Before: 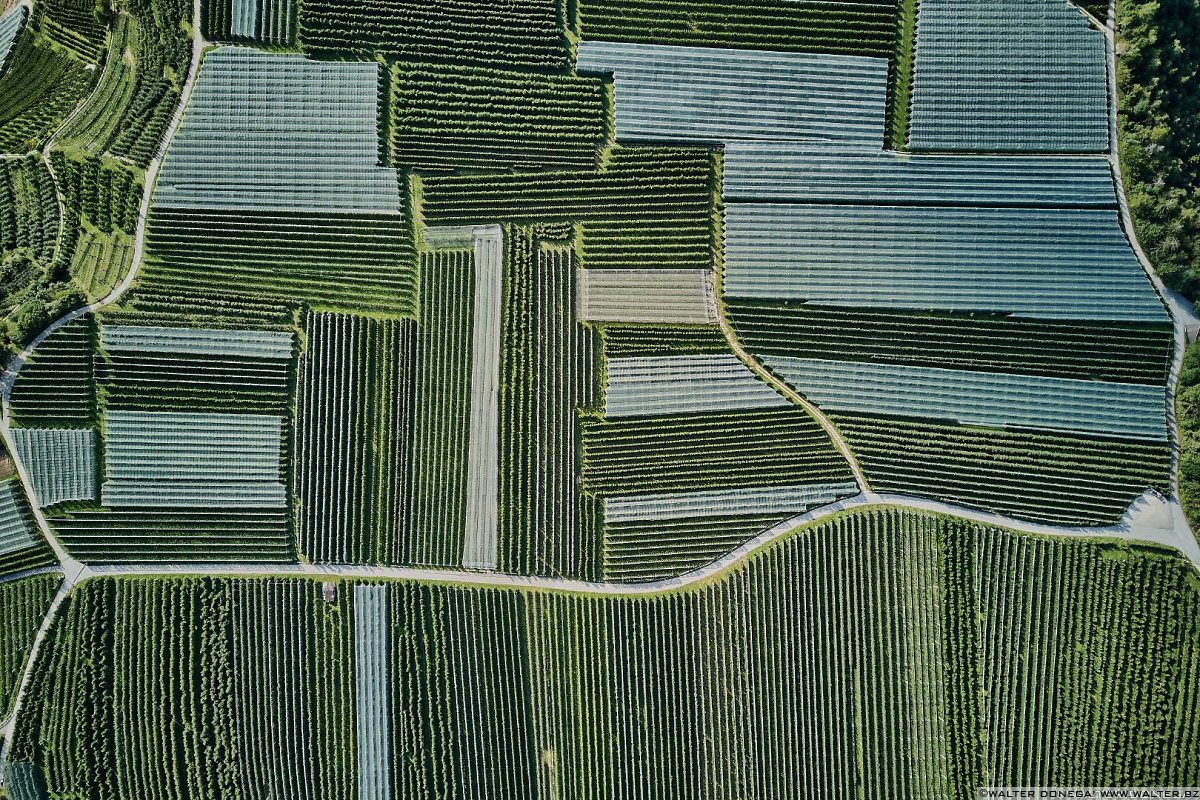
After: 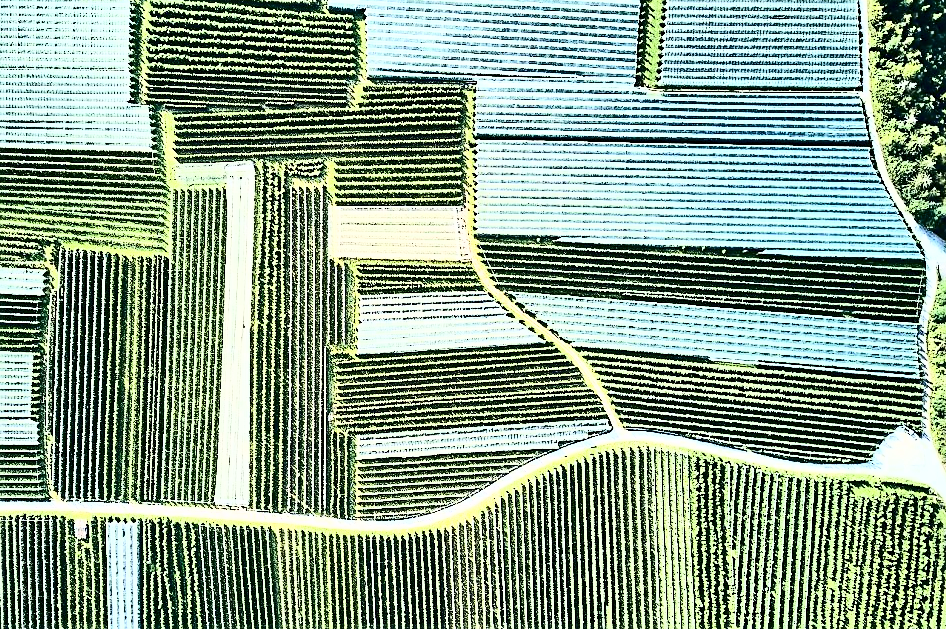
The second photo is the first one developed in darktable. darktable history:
sharpen: on, module defaults
exposure: black level correction 0, exposure 1.2 EV, compensate highlight preservation false
crop and rotate: left 20.74%, top 7.912%, right 0.375%, bottom 13.378%
contrast brightness saturation: contrast 0.5, saturation -0.1
base curve: curves: ch0 [(0, 0) (0.025, 0.046) (0.112, 0.277) (0.467, 0.74) (0.814, 0.929) (1, 0.942)]
